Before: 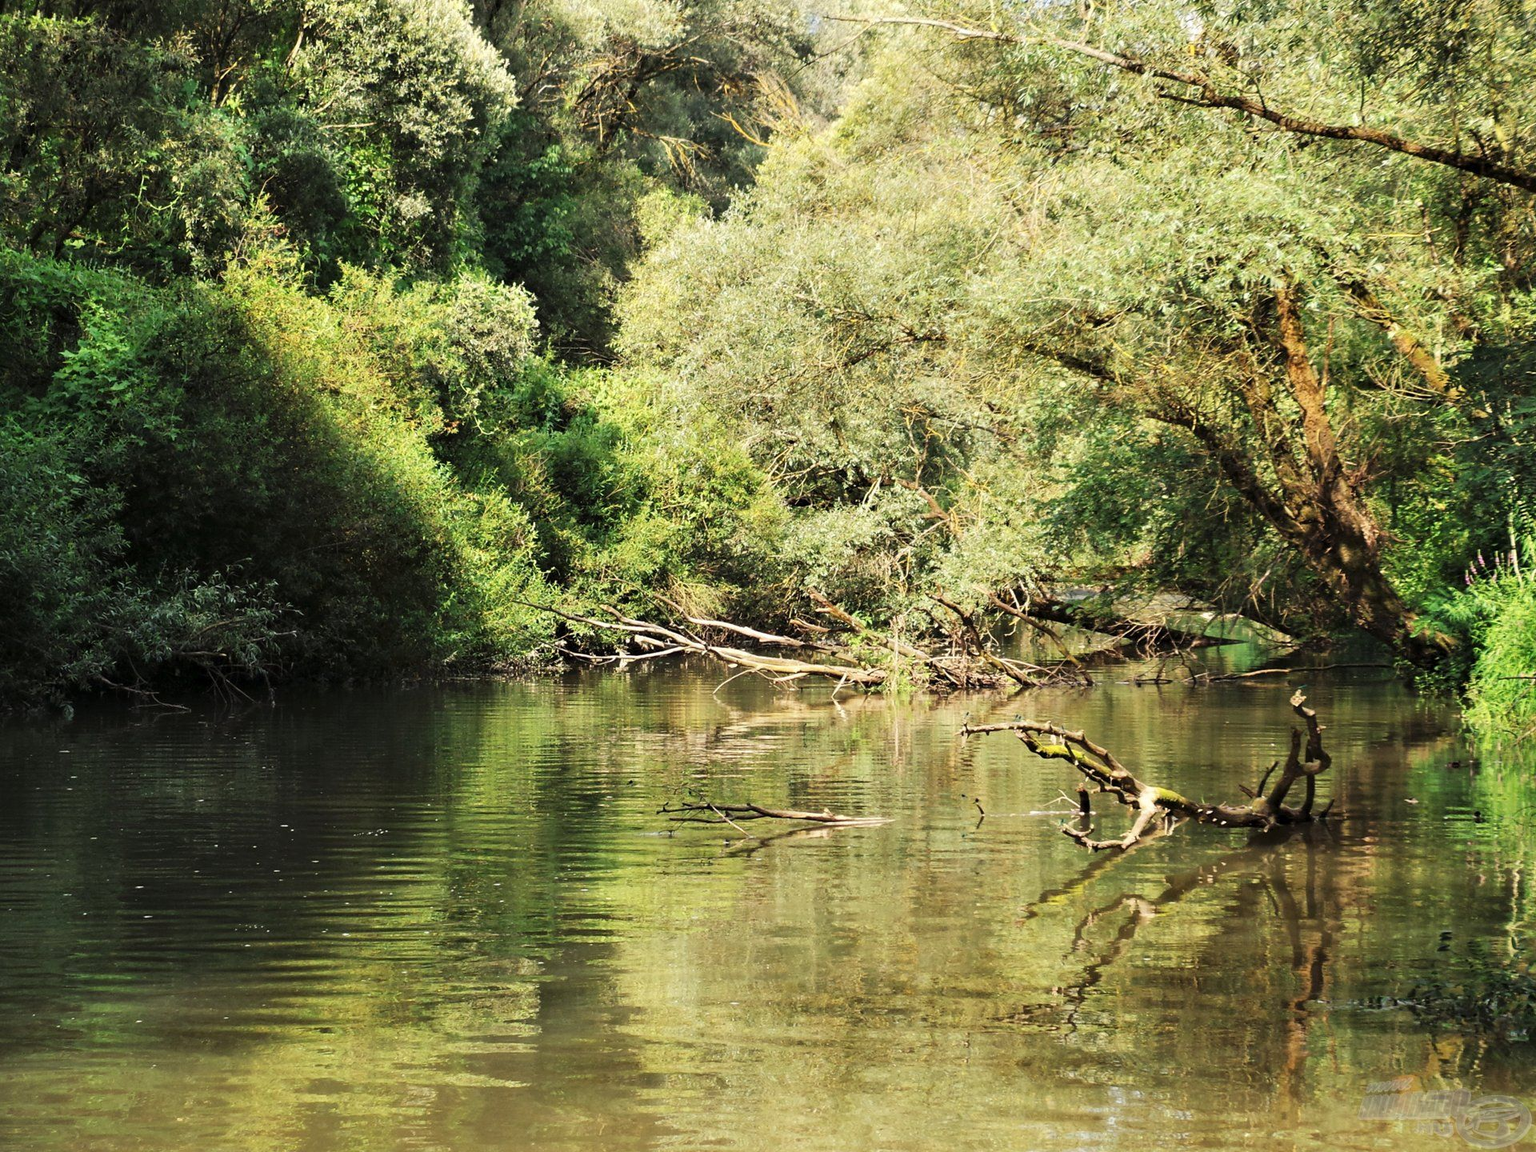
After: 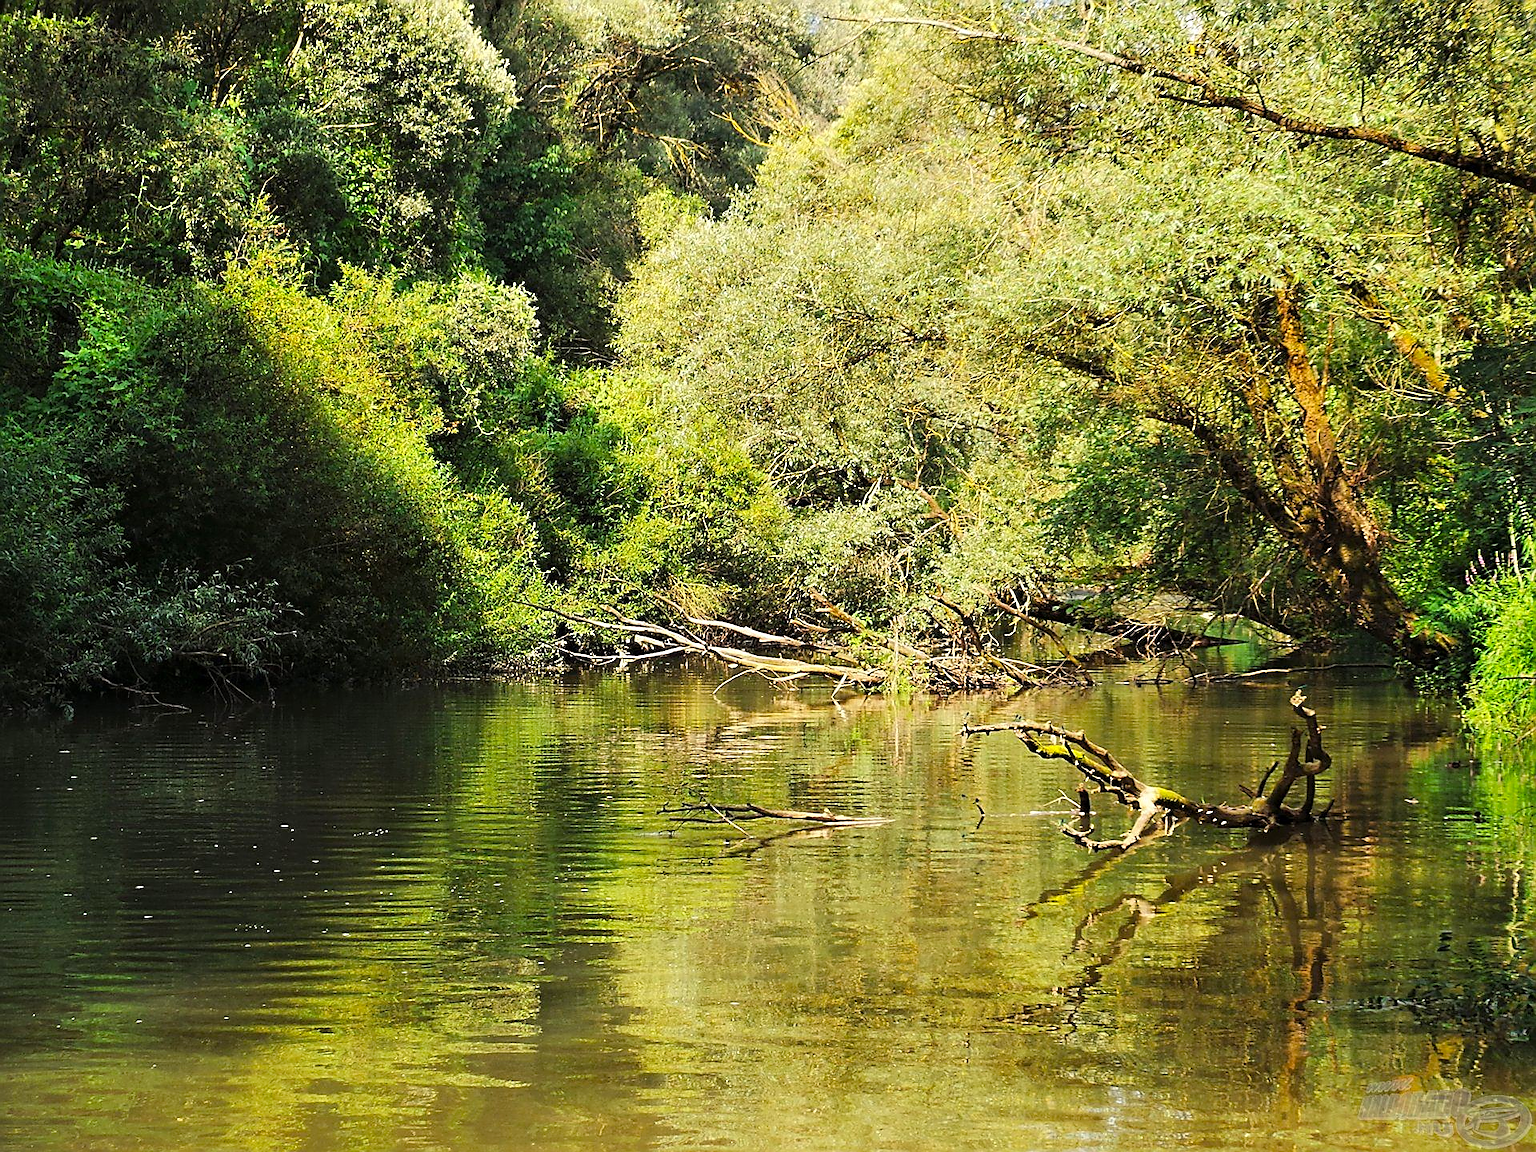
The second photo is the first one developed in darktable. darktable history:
sharpen: radius 1.4, amount 1.25, threshold 0.7
color balance rgb: perceptual saturation grading › global saturation 20%, global vibrance 20%
